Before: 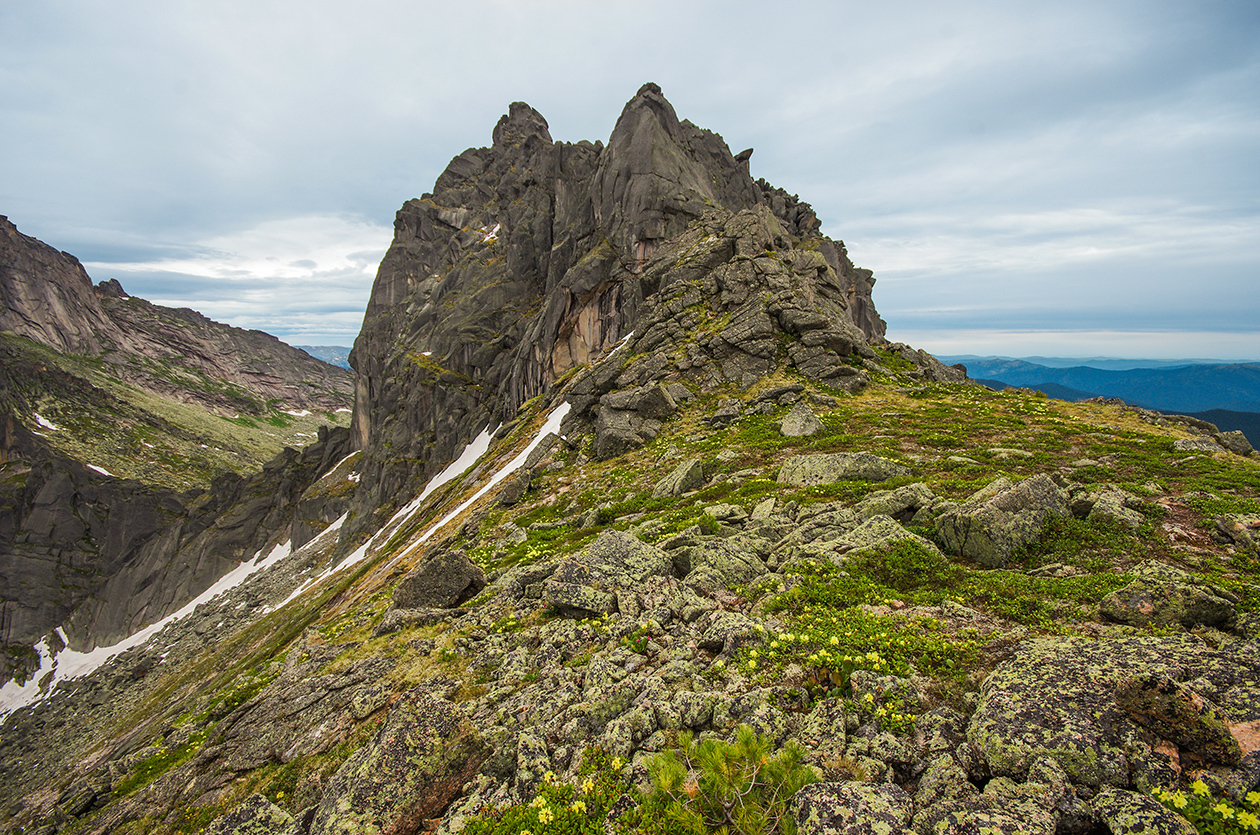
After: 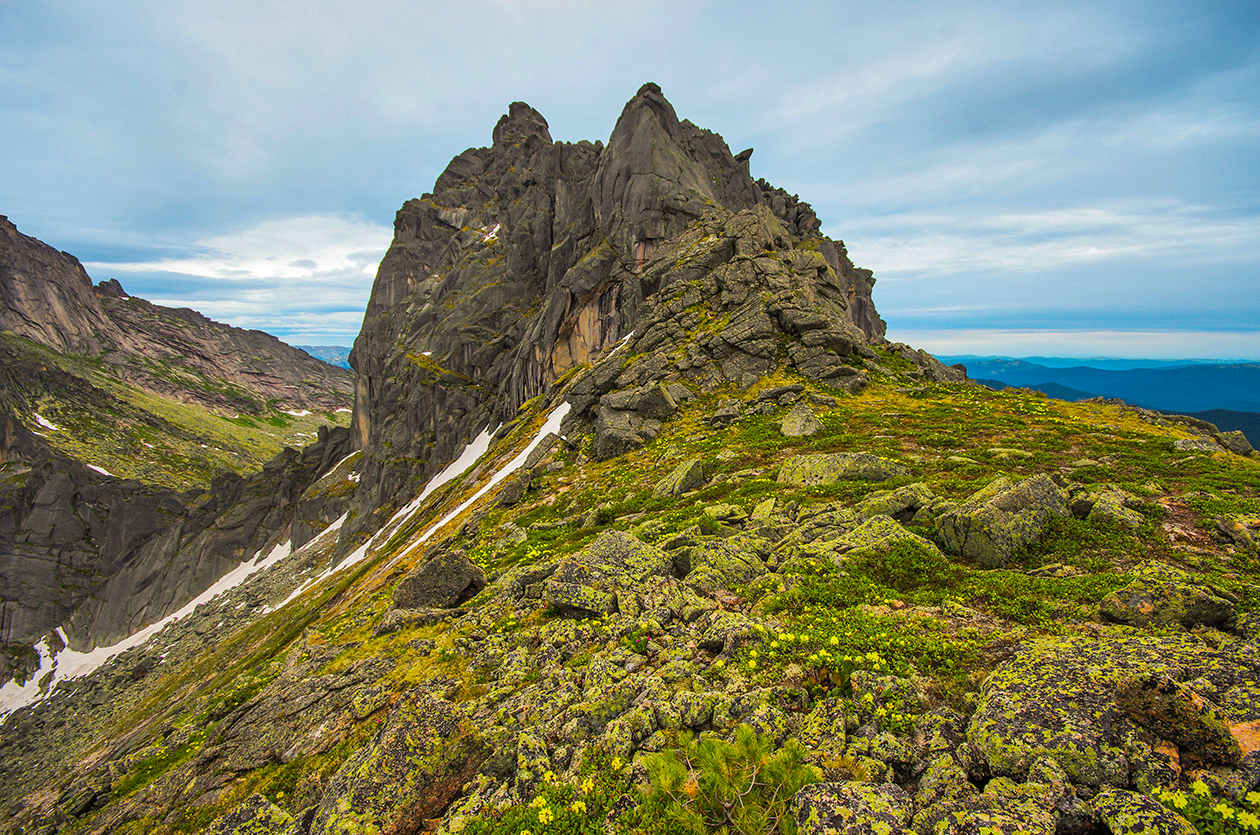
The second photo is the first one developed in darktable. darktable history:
shadows and highlights: shadows 52.6, soften with gaussian
color balance rgb: linear chroma grading › shadows -39.592%, linear chroma grading › highlights 40.859%, linear chroma grading › global chroma 44.839%, linear chroma grading › mid-tones -29.781%, perceptual saturation grading › global saturation 0.191%
